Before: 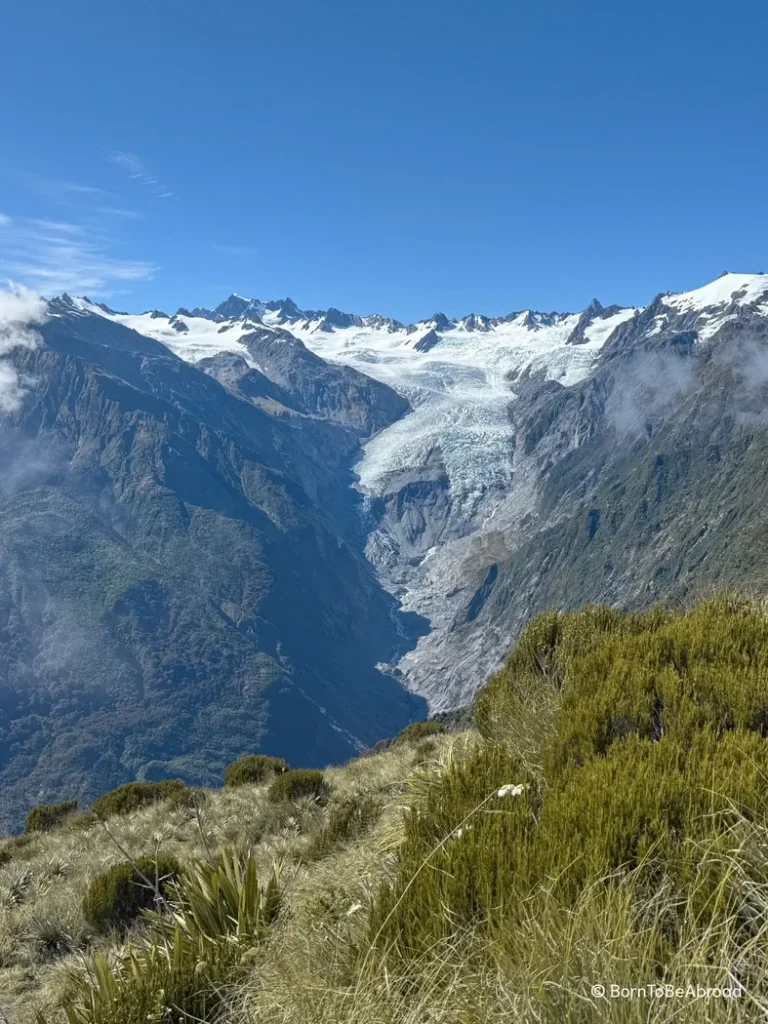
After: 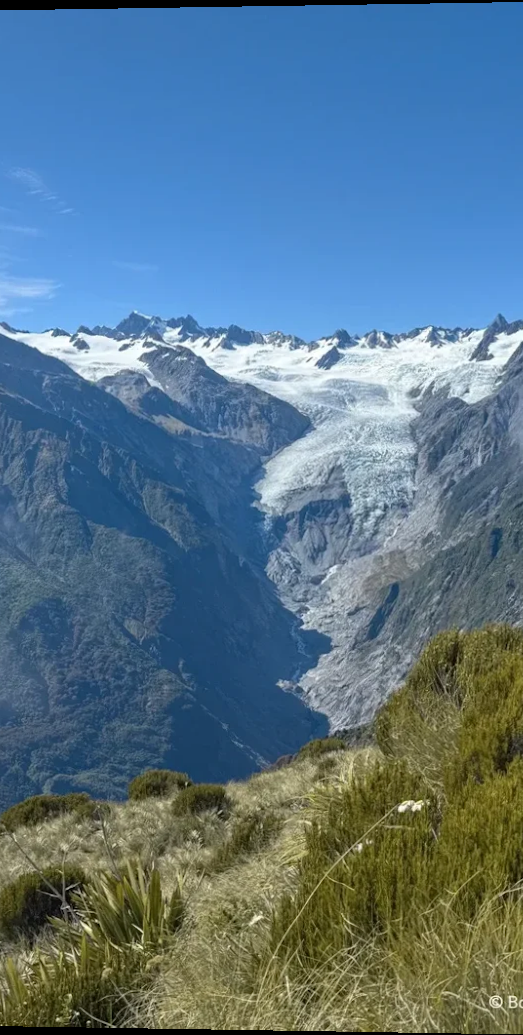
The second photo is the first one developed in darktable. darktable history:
crop and rotate: left 13.342%, right 19.991%
rotate and perspective: lens shift (vertical) 0.048, lens shift (horizontal) -0.024, automatic cropping off
